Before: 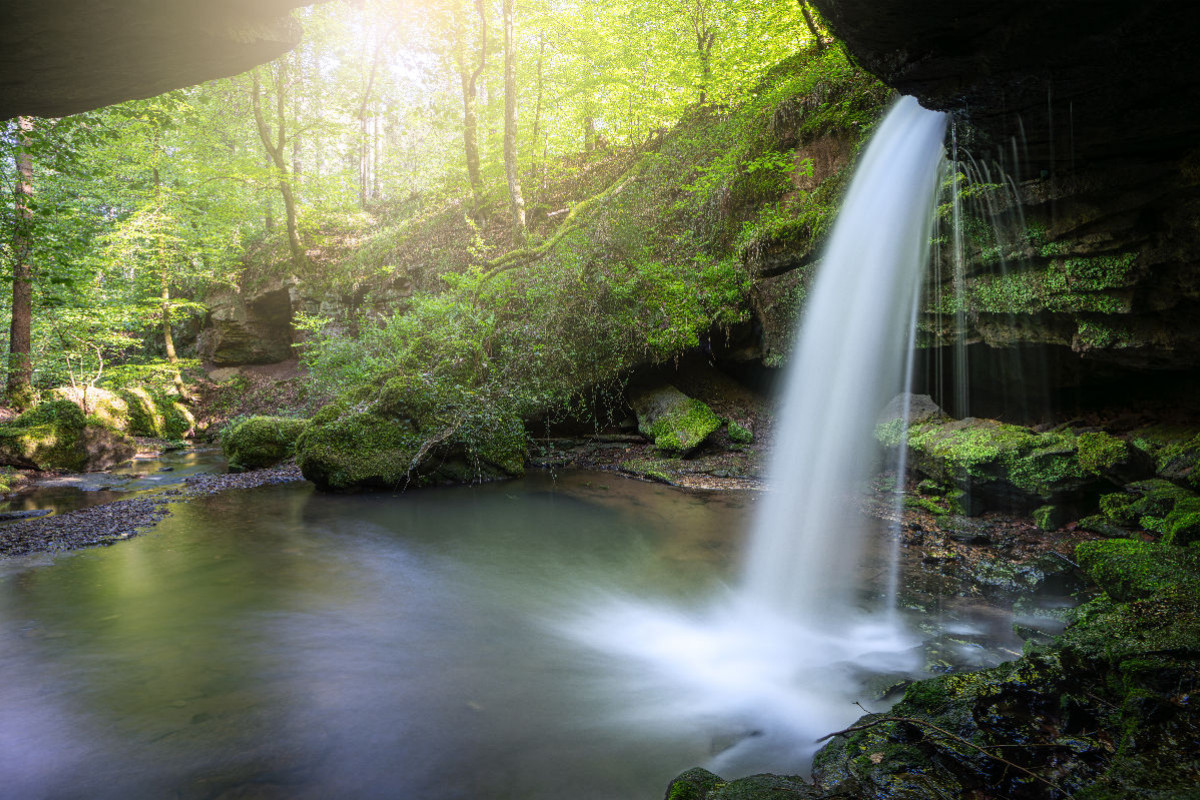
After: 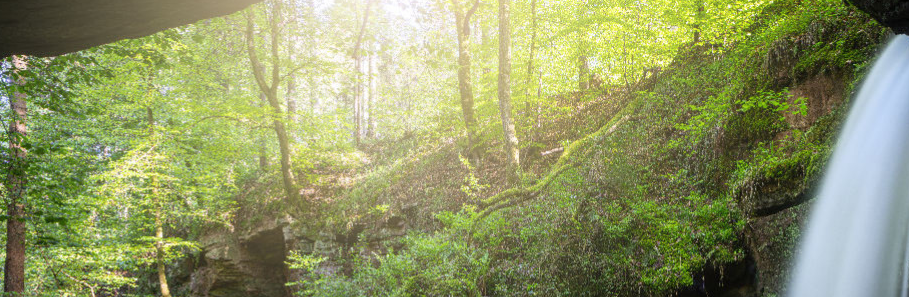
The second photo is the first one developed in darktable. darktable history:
crop: left 0.574%, top 7.633%, right 23.599%, bottom 54.01%
